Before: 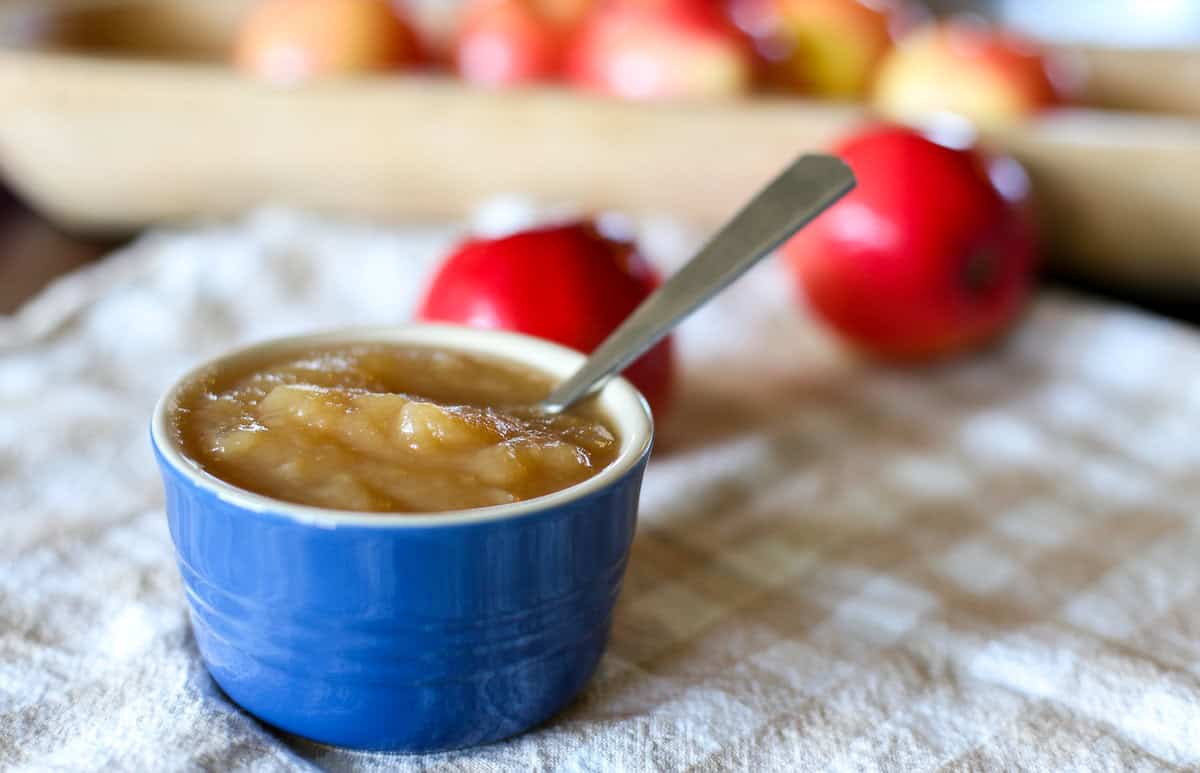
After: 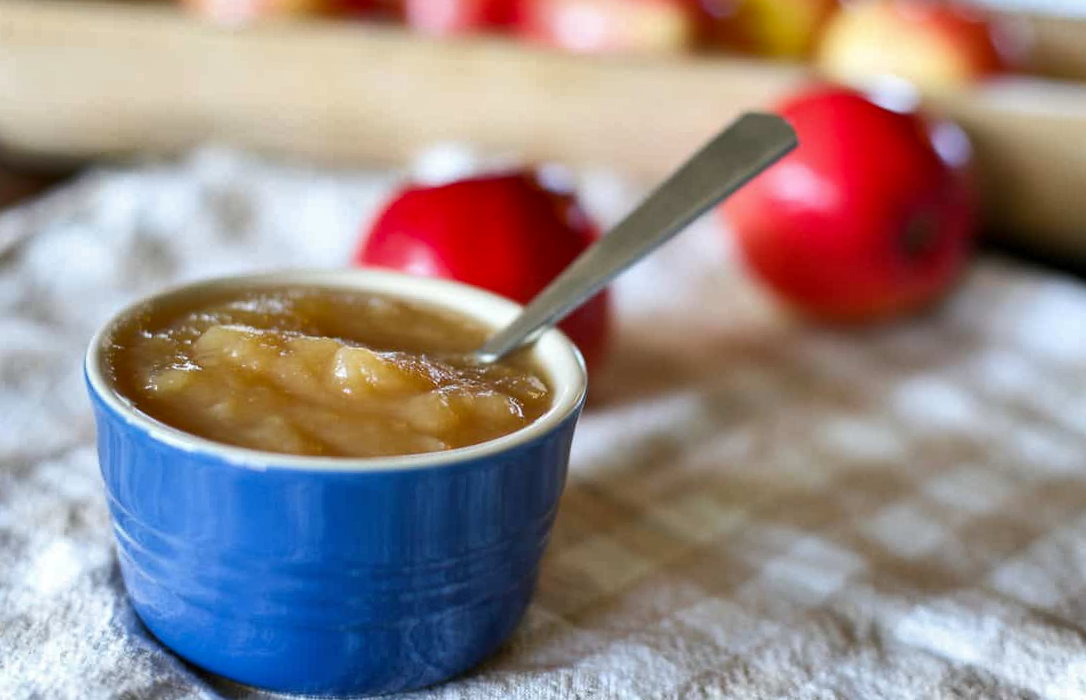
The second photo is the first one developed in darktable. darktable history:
shadows and highlights: radius 118.69, shadows 42.21, highlights -61.56, soften with gaussian
crop and rotate: angle -1.96°, left 3.097%, top 4.154%, right 1.586%, bottom 0.529%
